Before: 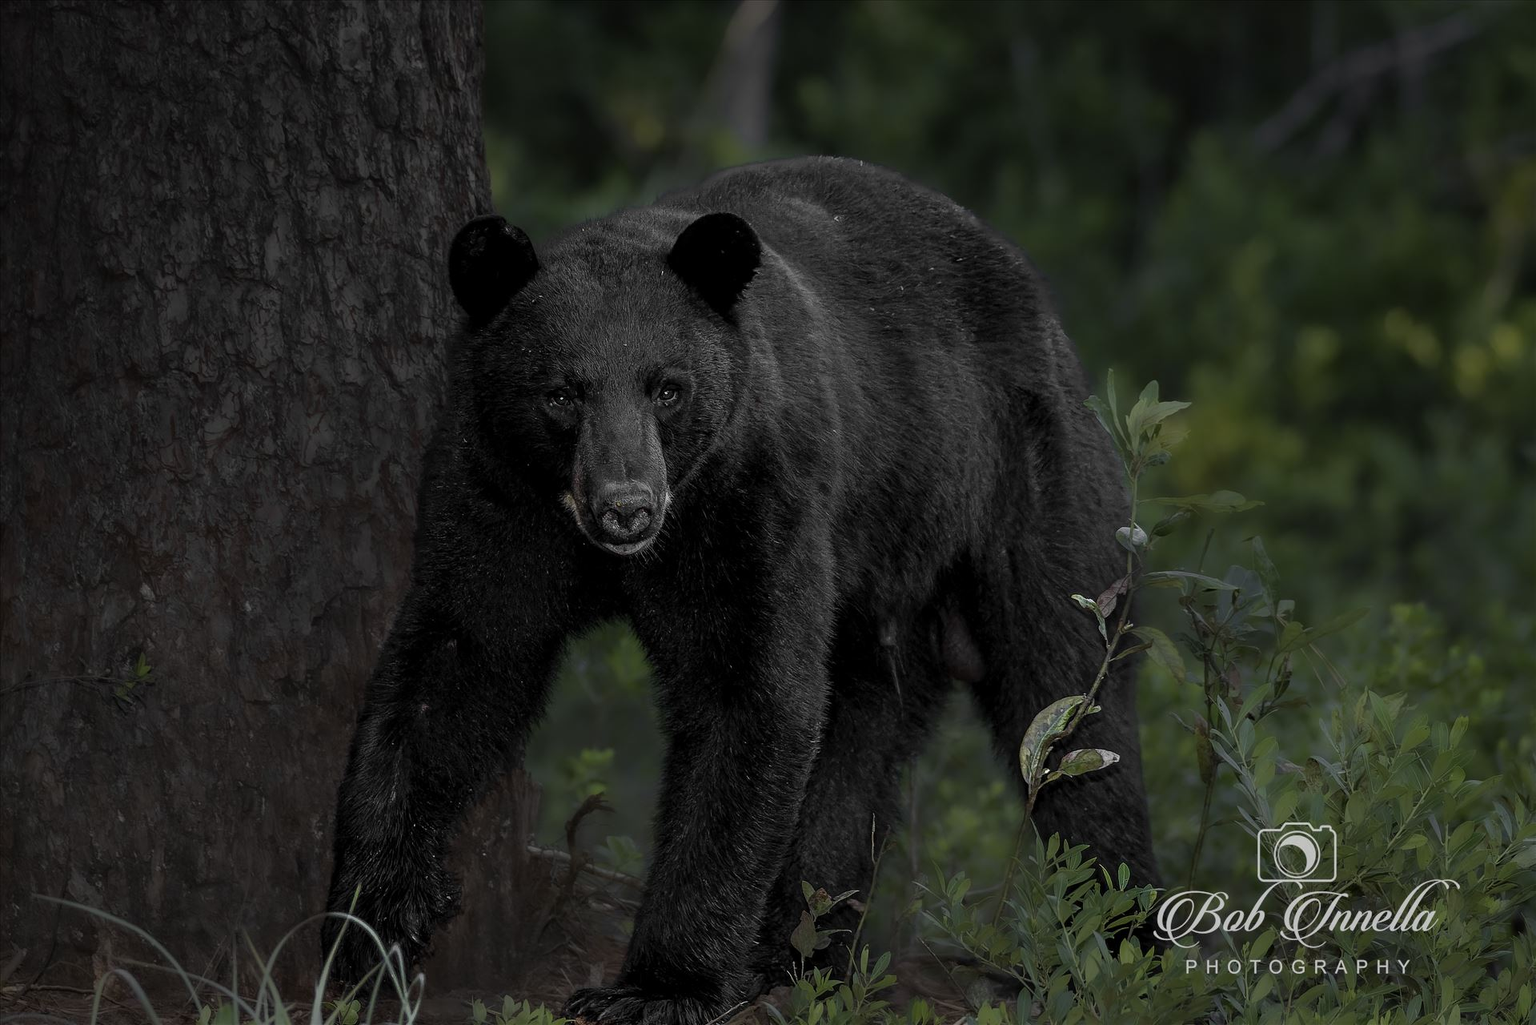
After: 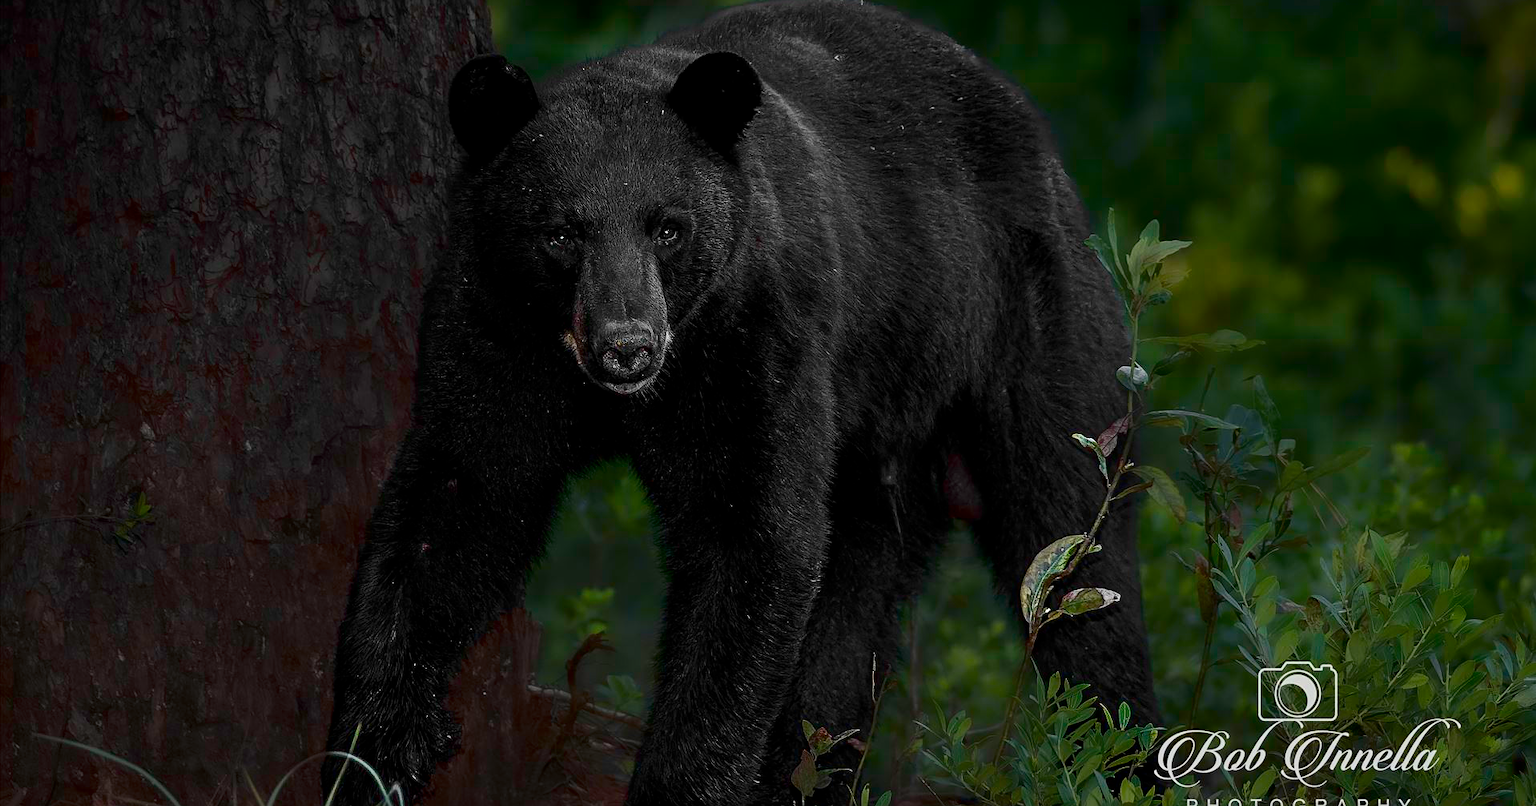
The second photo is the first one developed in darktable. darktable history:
sharpen: amount 0.2
crop and rotate: top 15.774%, bottom 5.506%
contrast brightness saturation: contrast 0.21, brightness -0.11, saturation 0.21
